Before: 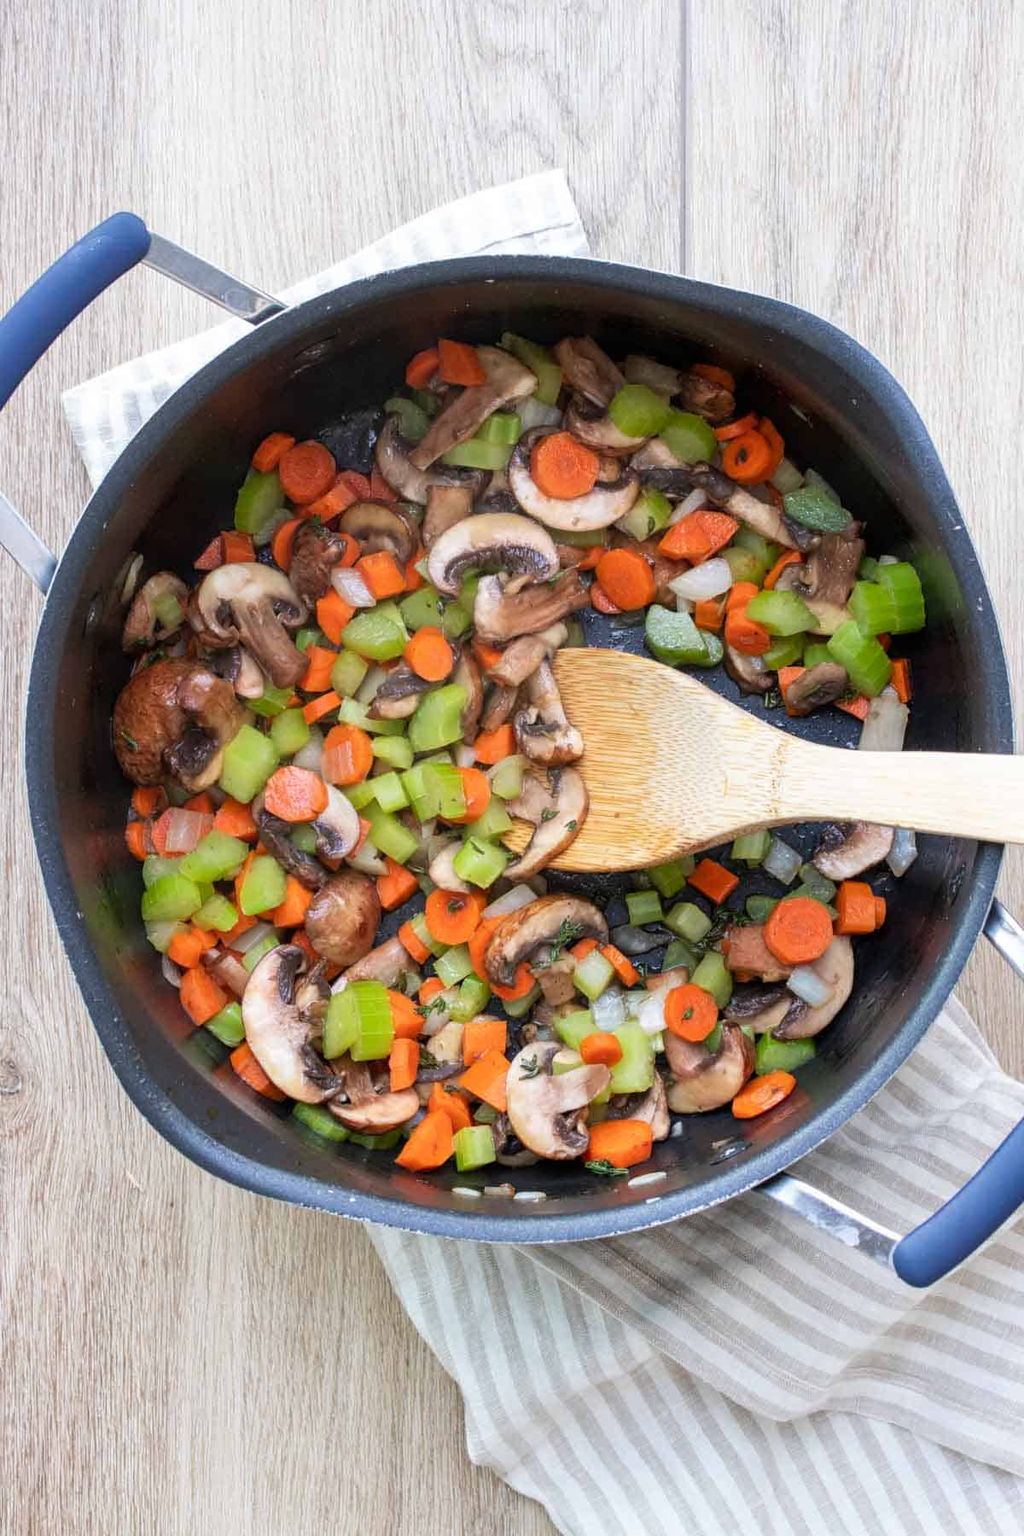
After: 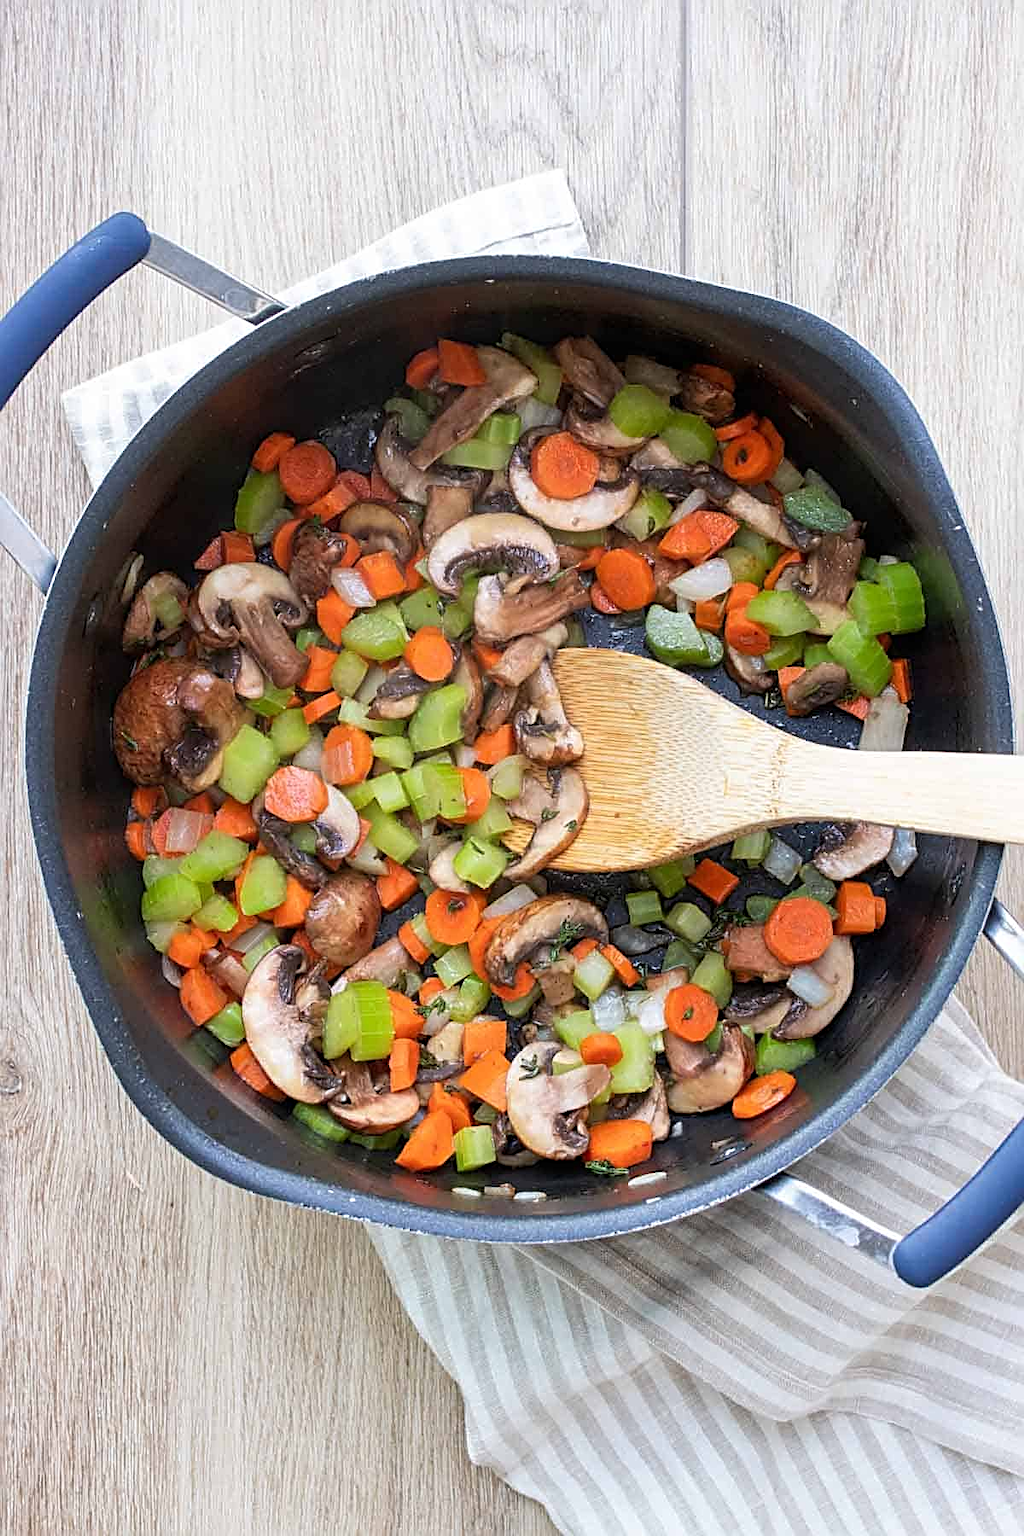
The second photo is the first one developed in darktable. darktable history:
sharpen: radius 2.53, amount 0.619
